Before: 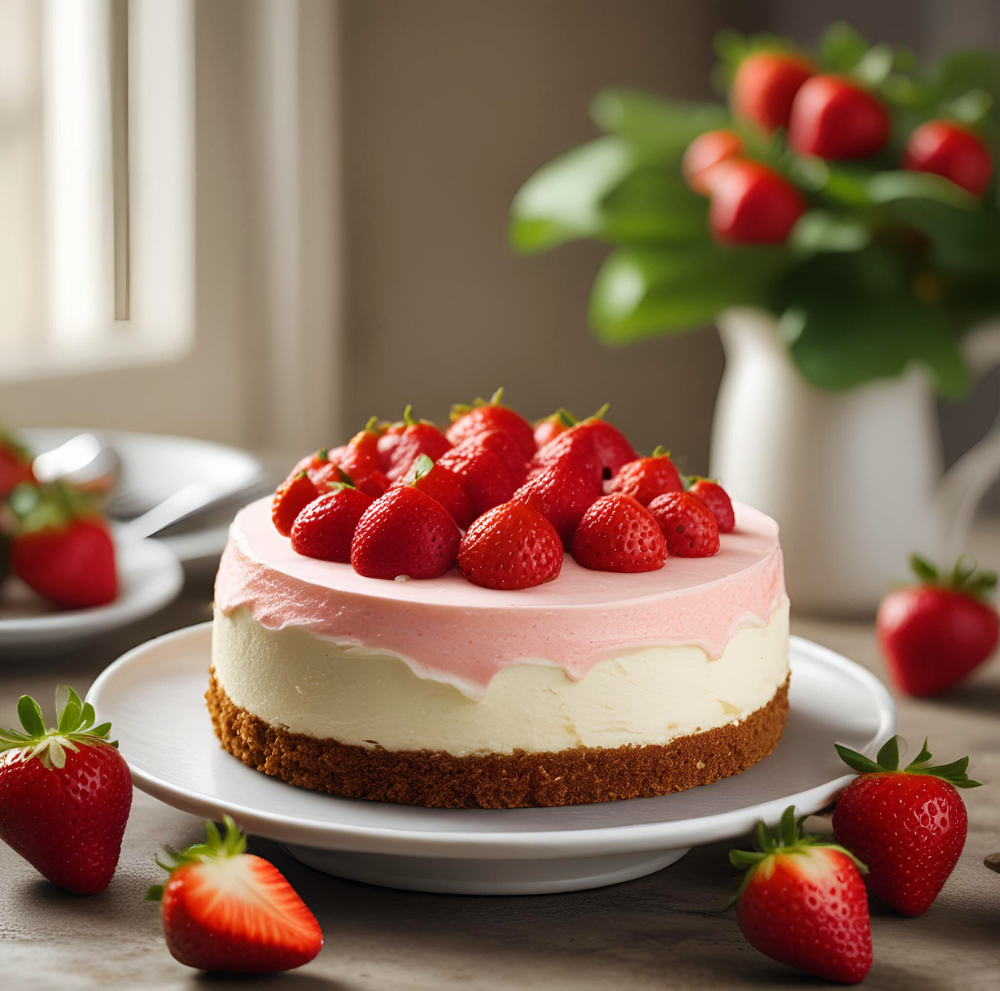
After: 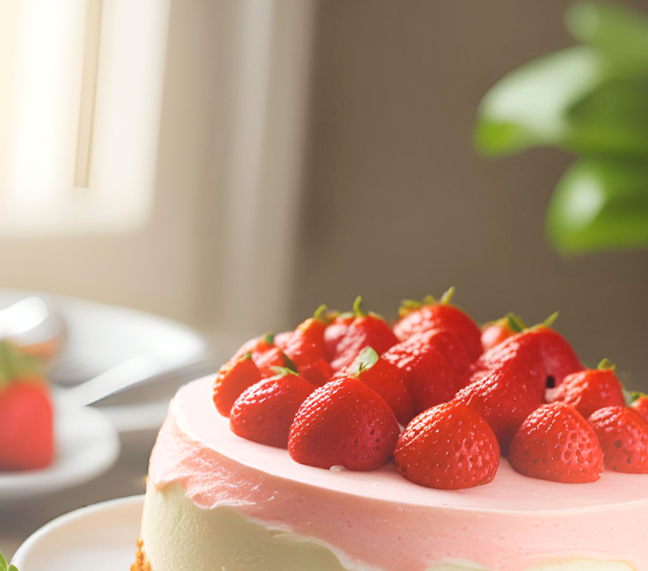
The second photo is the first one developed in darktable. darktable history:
crop and rotate: angle -4.99°, left 2.122%, top 6.945%, right 27.566%, bottom 30.519%
bloom: on, module defaults
